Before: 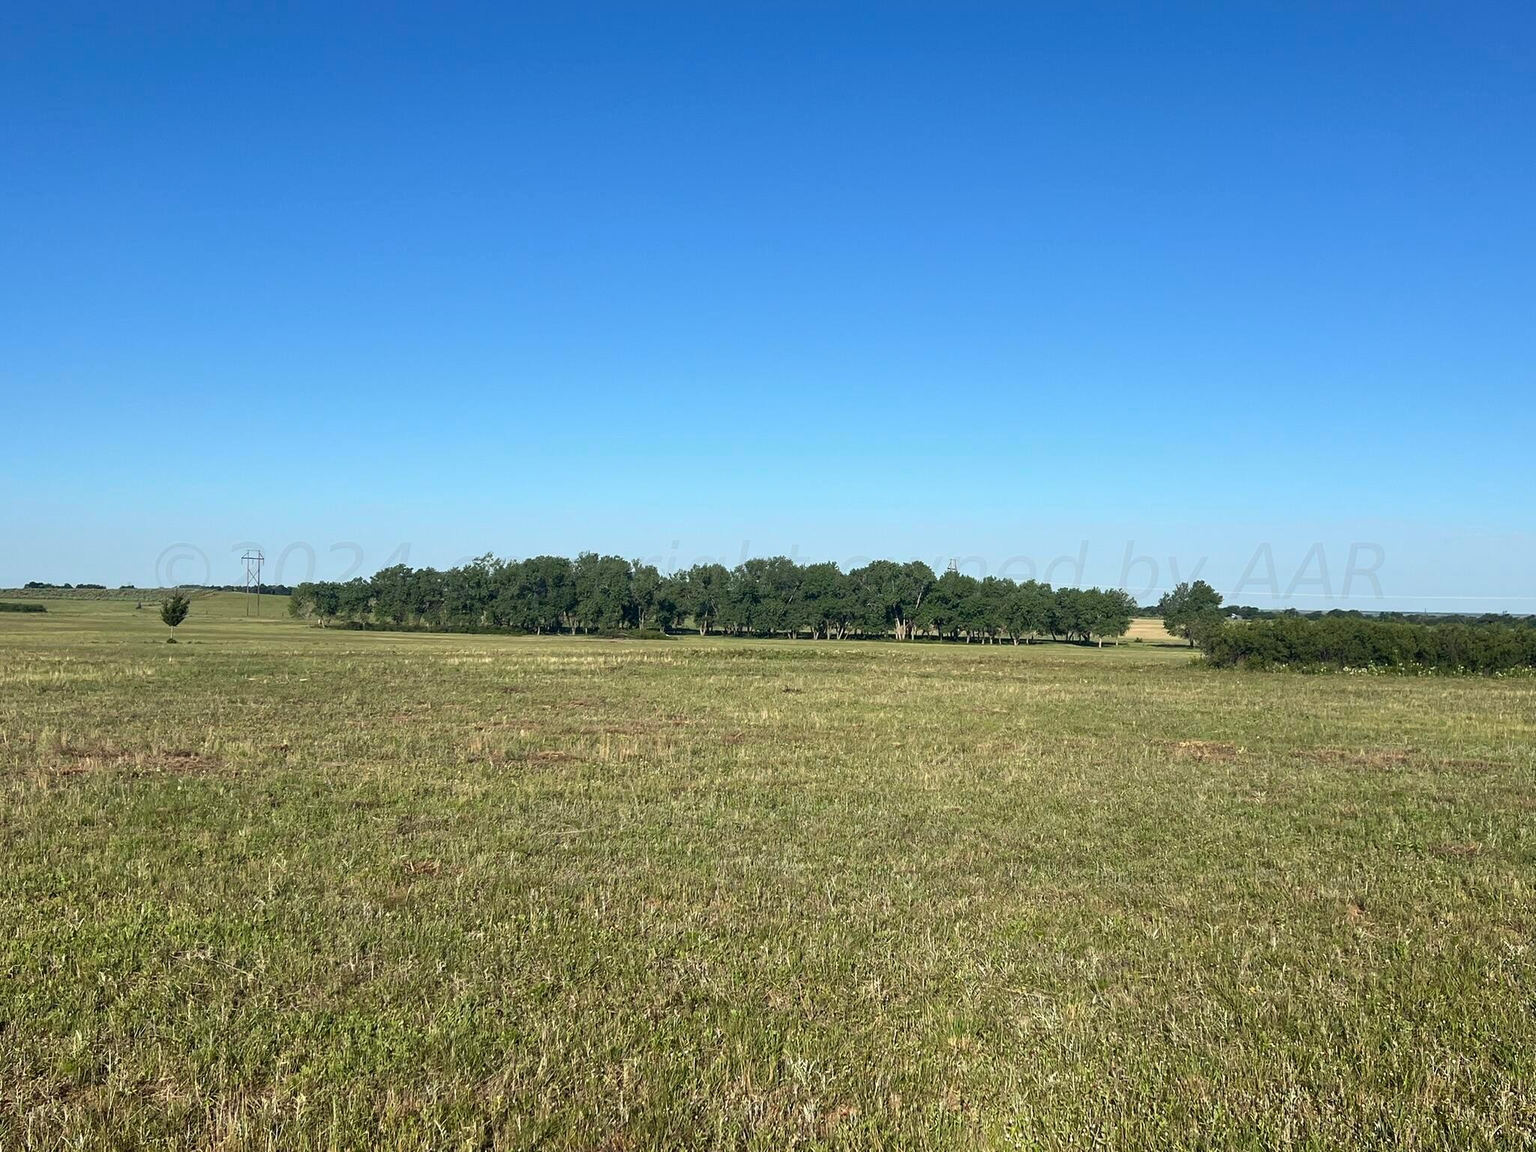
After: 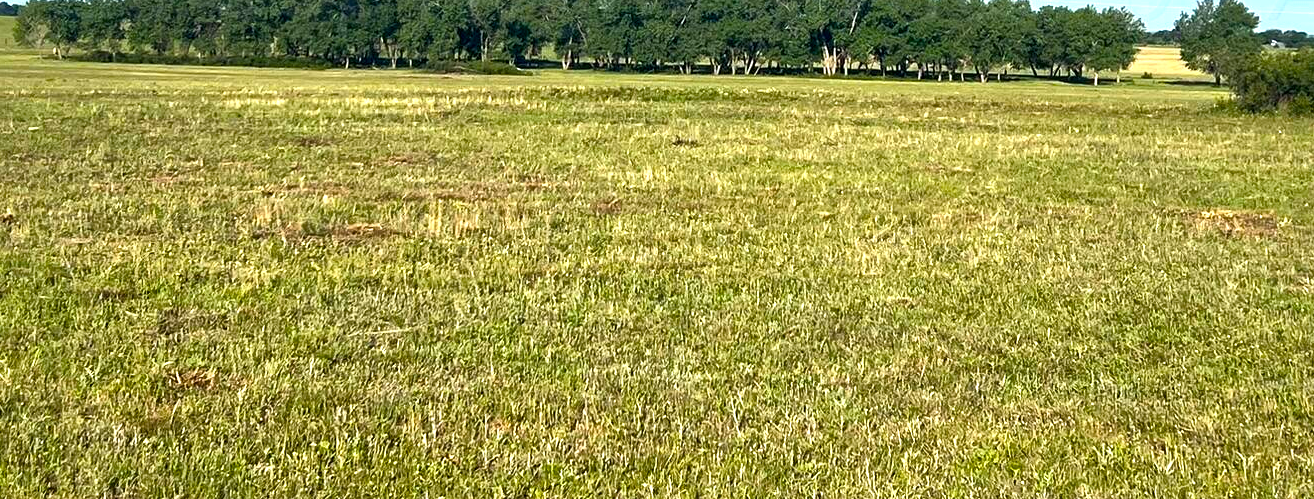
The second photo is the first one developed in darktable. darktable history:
local contrast: mode bilateral grid, contrast 24, coarseness 60, detail 151%, midtone range 0.2
crop: left 18.142%, top 50.695%, right 17.68%, bottom 16.817%
color balance rgb: linear chroma grading › global chroma 8.892%, perceptual saturation grading › global saturation 19.334%, perceptual brilliance grading › global brilliance 18.453%, global vibrance 14.849%
